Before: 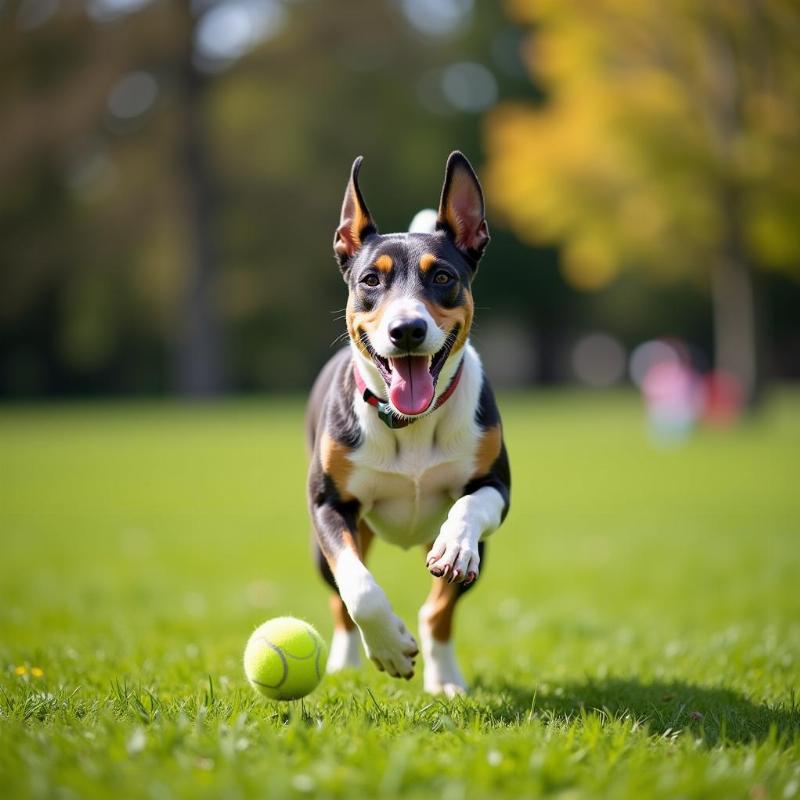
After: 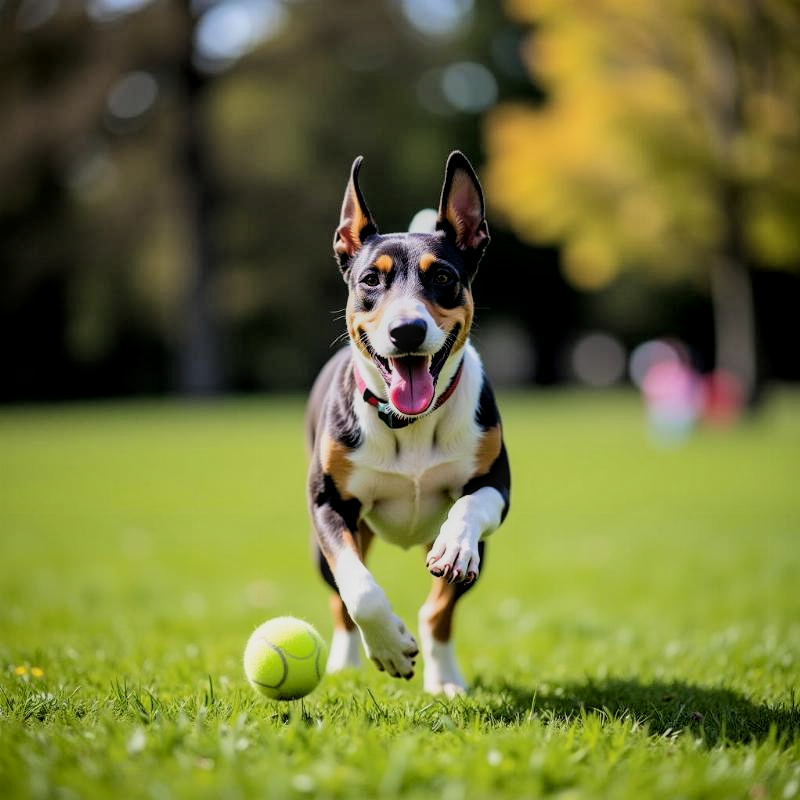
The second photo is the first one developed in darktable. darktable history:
filmic rgb: black relative exposure -5.06 EV, white relative exposure 3.99 EV, hardness 2.89, contrast 1.3
local contrast: on, module defaults
color zones: curves: ch1 [(0.25, 0.5) (0.747, 0.71)]
